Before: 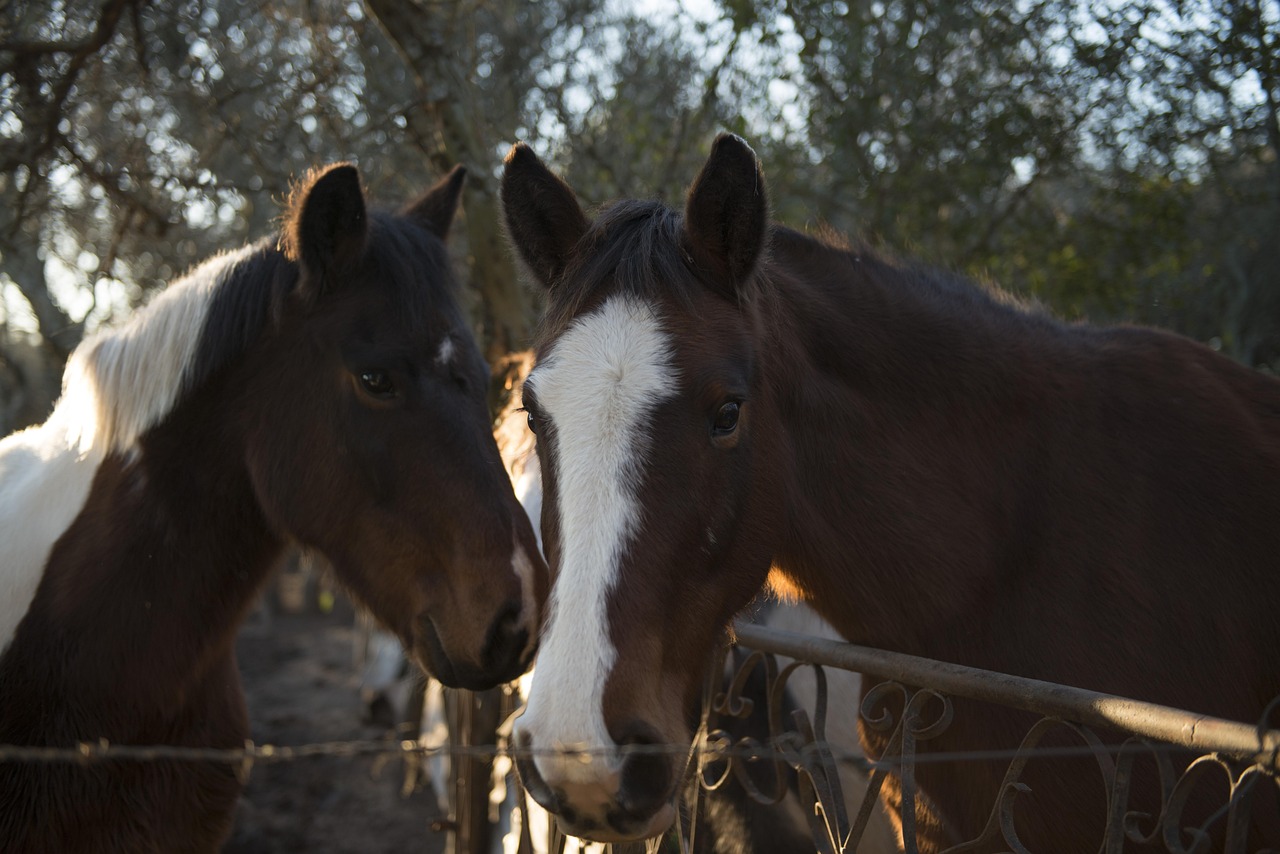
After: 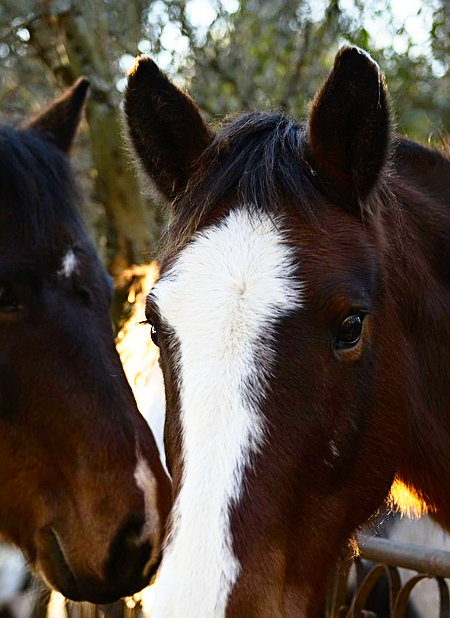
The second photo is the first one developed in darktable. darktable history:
contrast brightness saturation: contrast 0.18, saturation 0.3
crop and rotate: left 29.476%, top 10.214%, right 35.32%, bottom 17.333%
base curve: curves: ch0 [(0, 0) (0.012, 0.01) (0.073, 0.168) (0.31, 0.711) (0.645, 0.957) (1, 1)], preserve colors none
sharpen: on, module defaults
